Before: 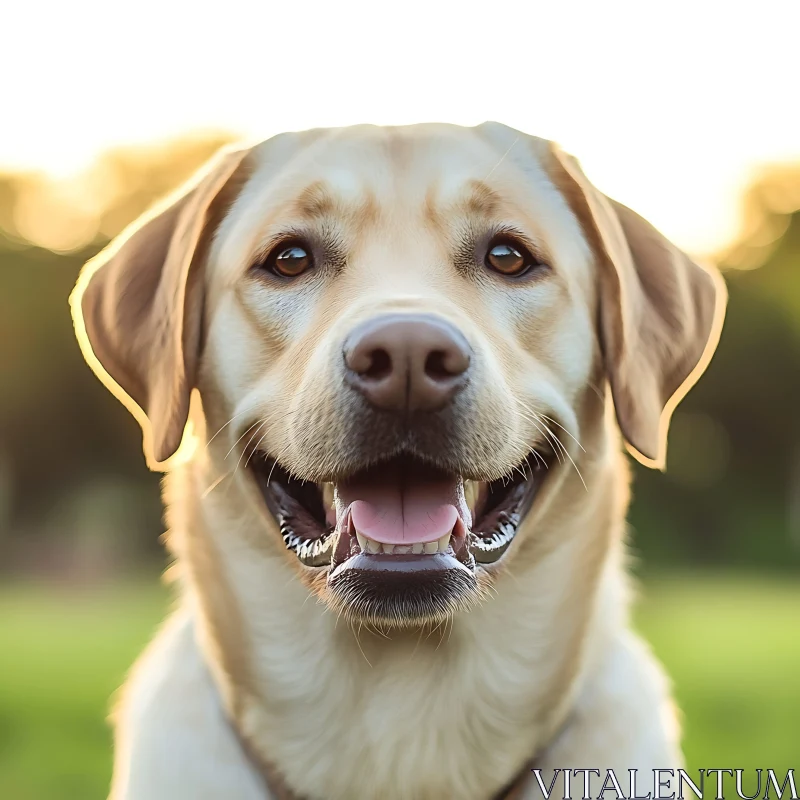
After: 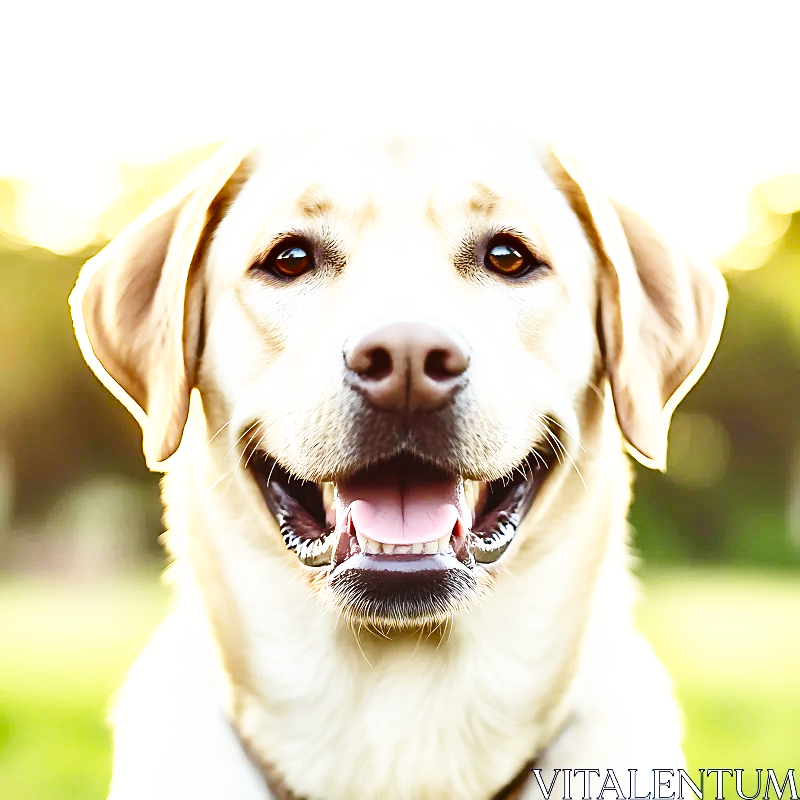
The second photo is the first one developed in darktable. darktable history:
local contrast: mode bilateral grid, contrast 100, coarseness 100, detail 95%, midtone range 0.2
exposure: black level correction 0, exposure 0.703 EV, compensate highlight preservation false
base curve: curves: ch0 [(0, 0.003) (0.001, 0.002) (0.006, 0.004) (0.02, 0.022) (0.048, 0.086) (0.094, 0.234) (0.162, 0.431) (0.258, 0.629) (0.385, 0.8) (0.548, 0.918) (0.751, 0.988) (1, 1)], preserve colors none
shadows and highlights: shadows 59.72, soften with gaussian
